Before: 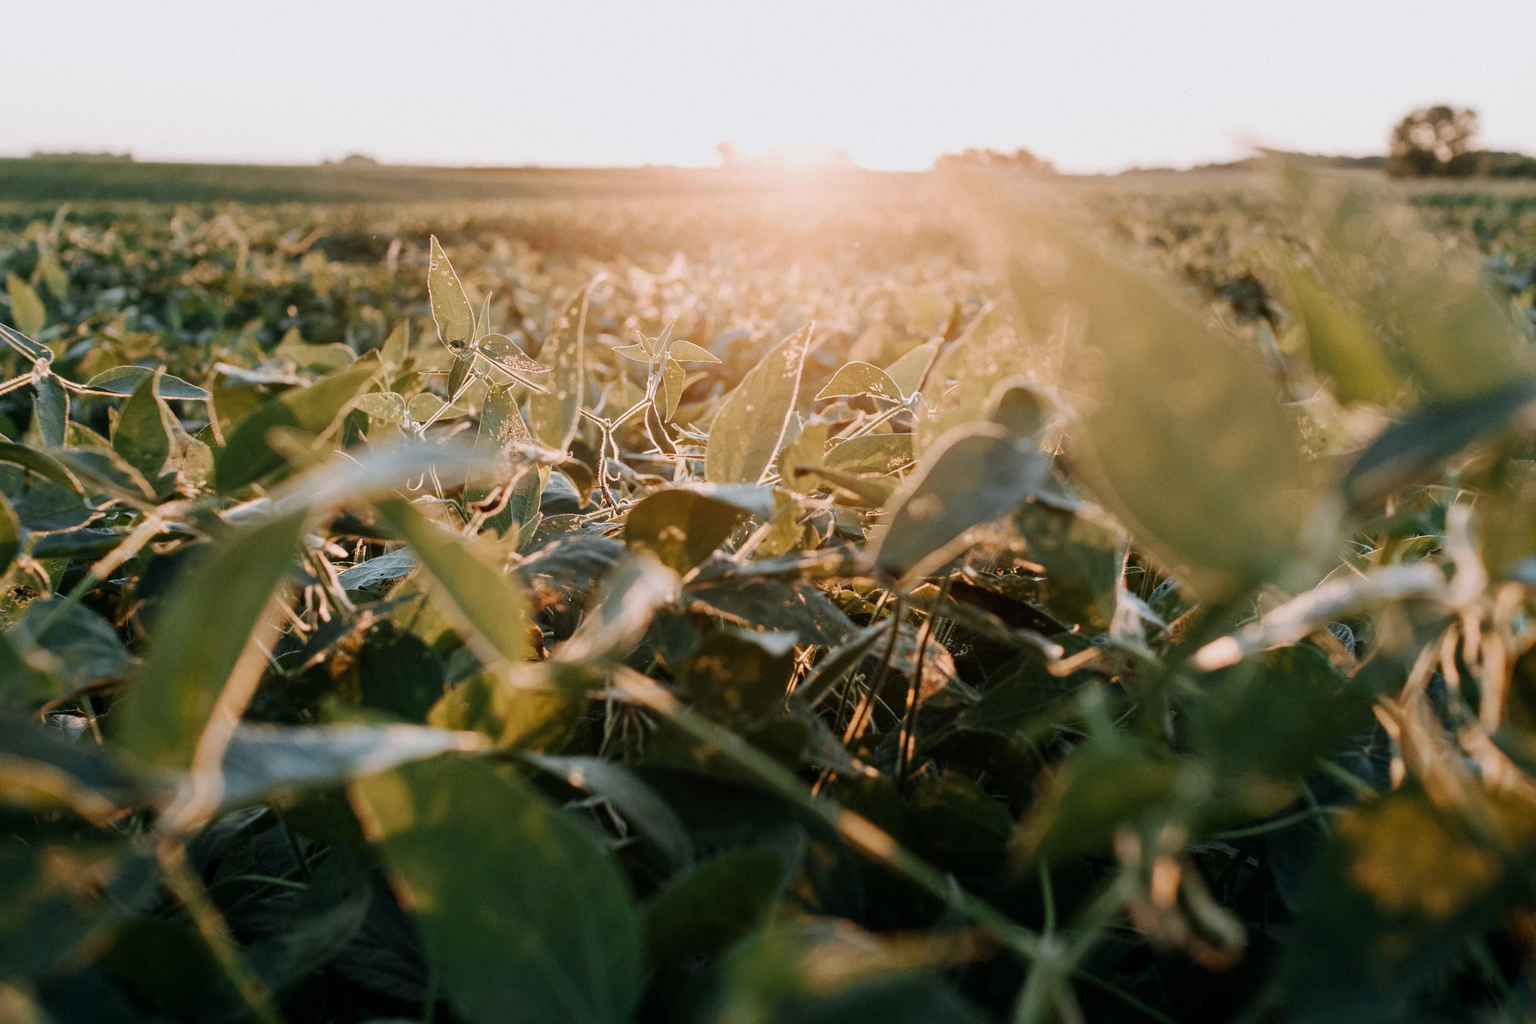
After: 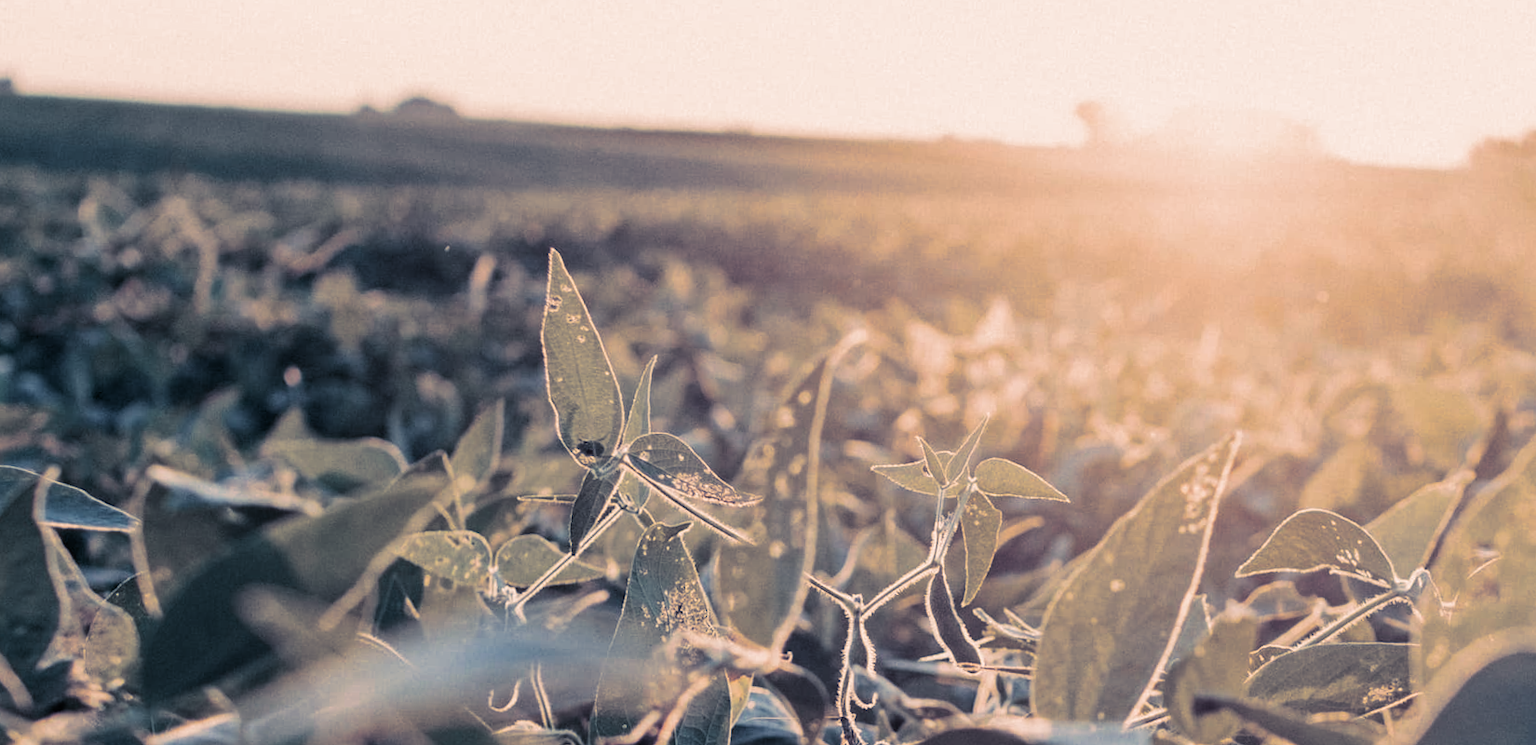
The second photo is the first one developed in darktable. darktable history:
split-toning: shadows › hue 226.8°, shadows › saturation 0.56, highlights › hue 28.8°, balance -40, compress 0%
haze removal: compatibility mode true, adaptive false
crop: left 10.121%, top 10.631%, right 36.218%, bottom 51.526%
rotate and perspective: rotation 2.27°, automatic cropping off
